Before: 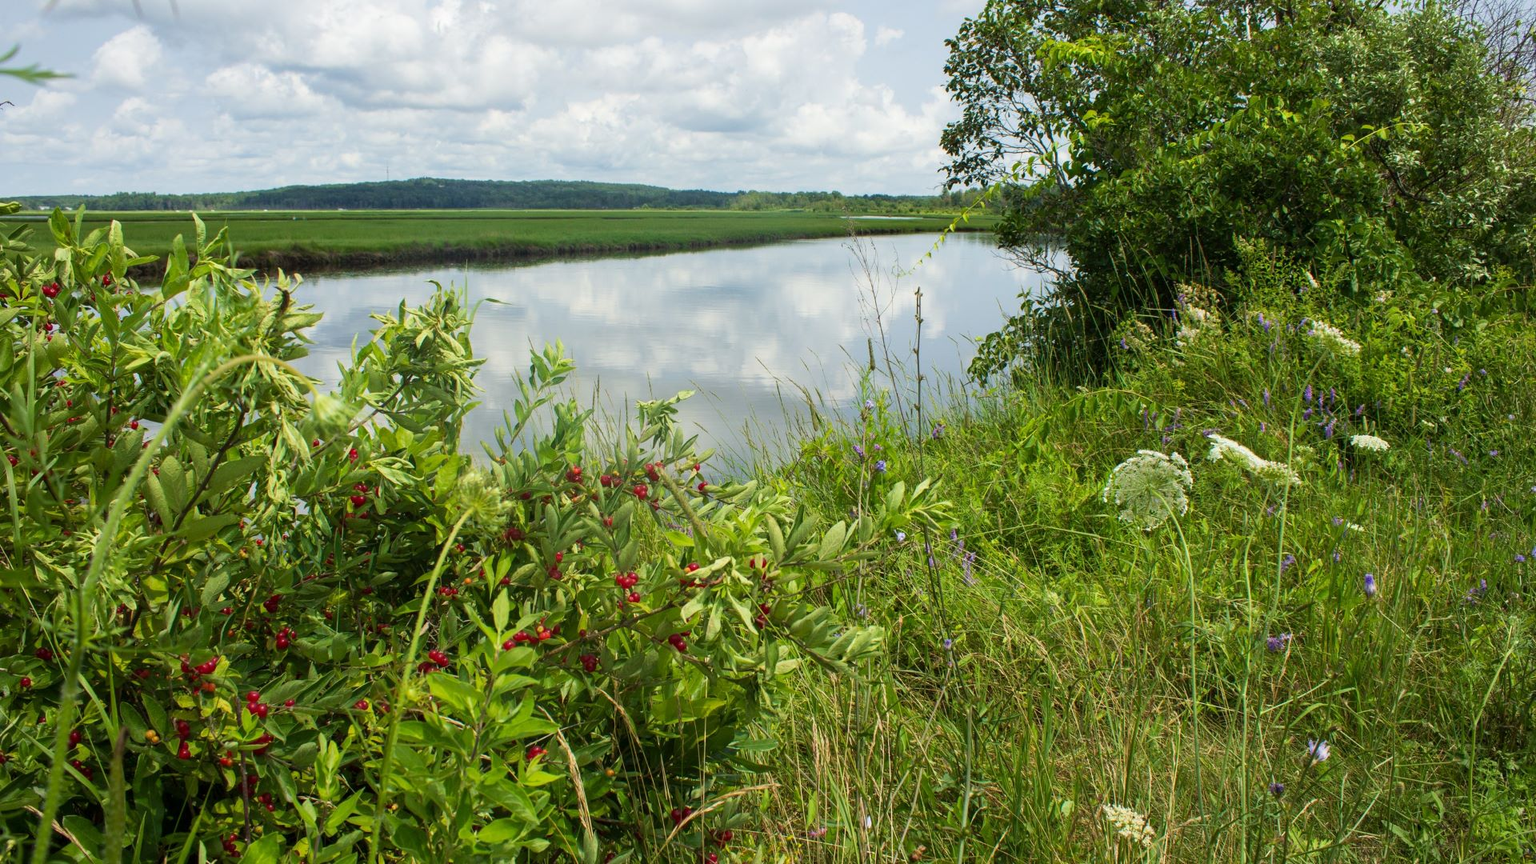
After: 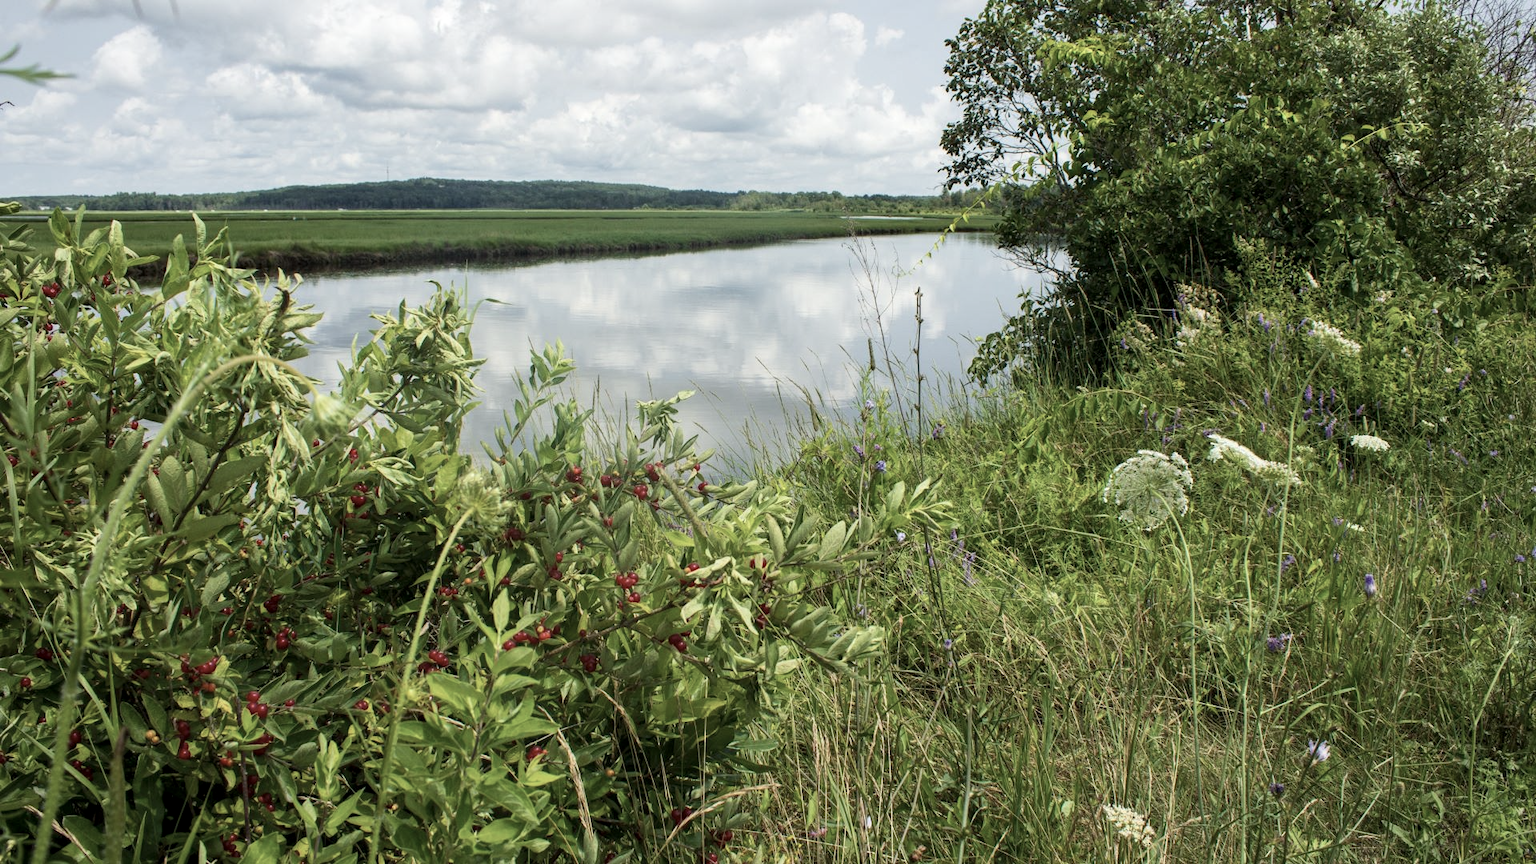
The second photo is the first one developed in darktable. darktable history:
local contrast: highlights 100%, shadows 100%, detail 120%, midtone range 0.2
contrast brightness saturation: contrast 0.1, saturation -0.36
